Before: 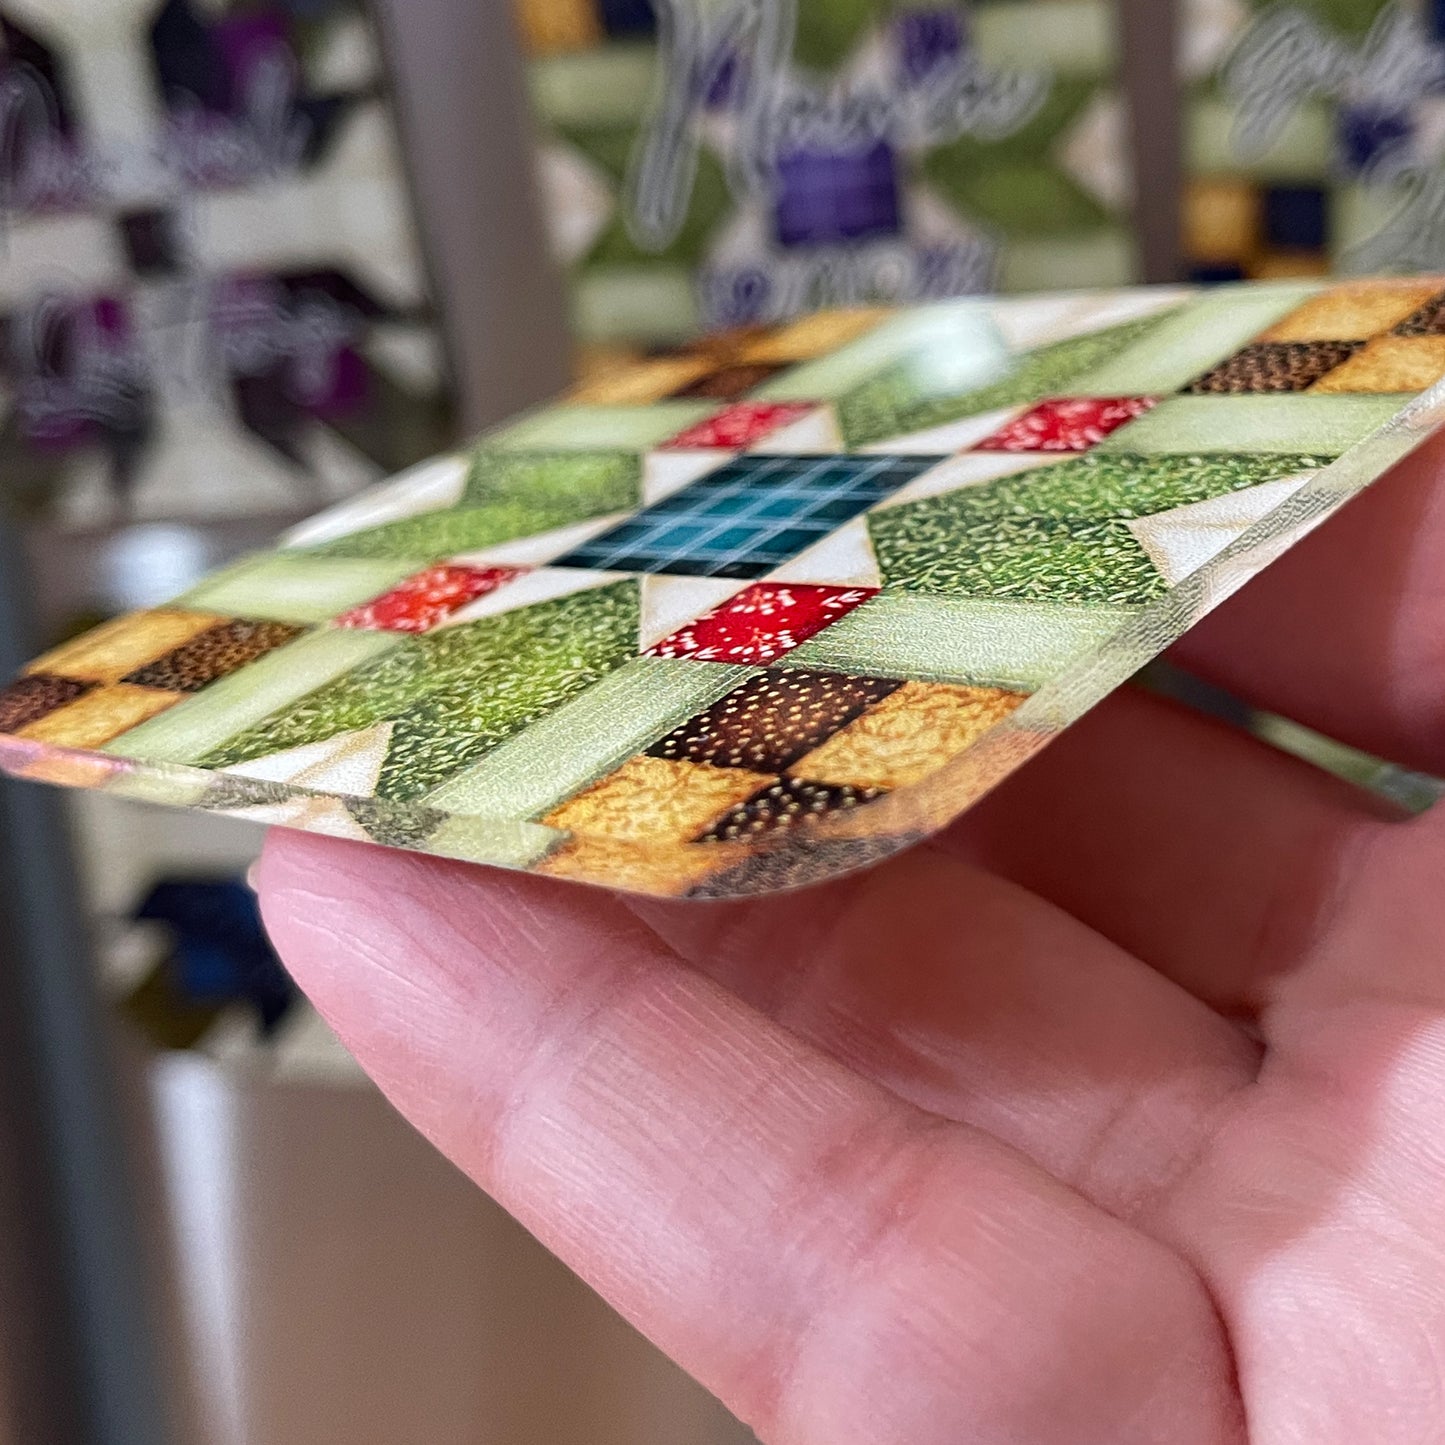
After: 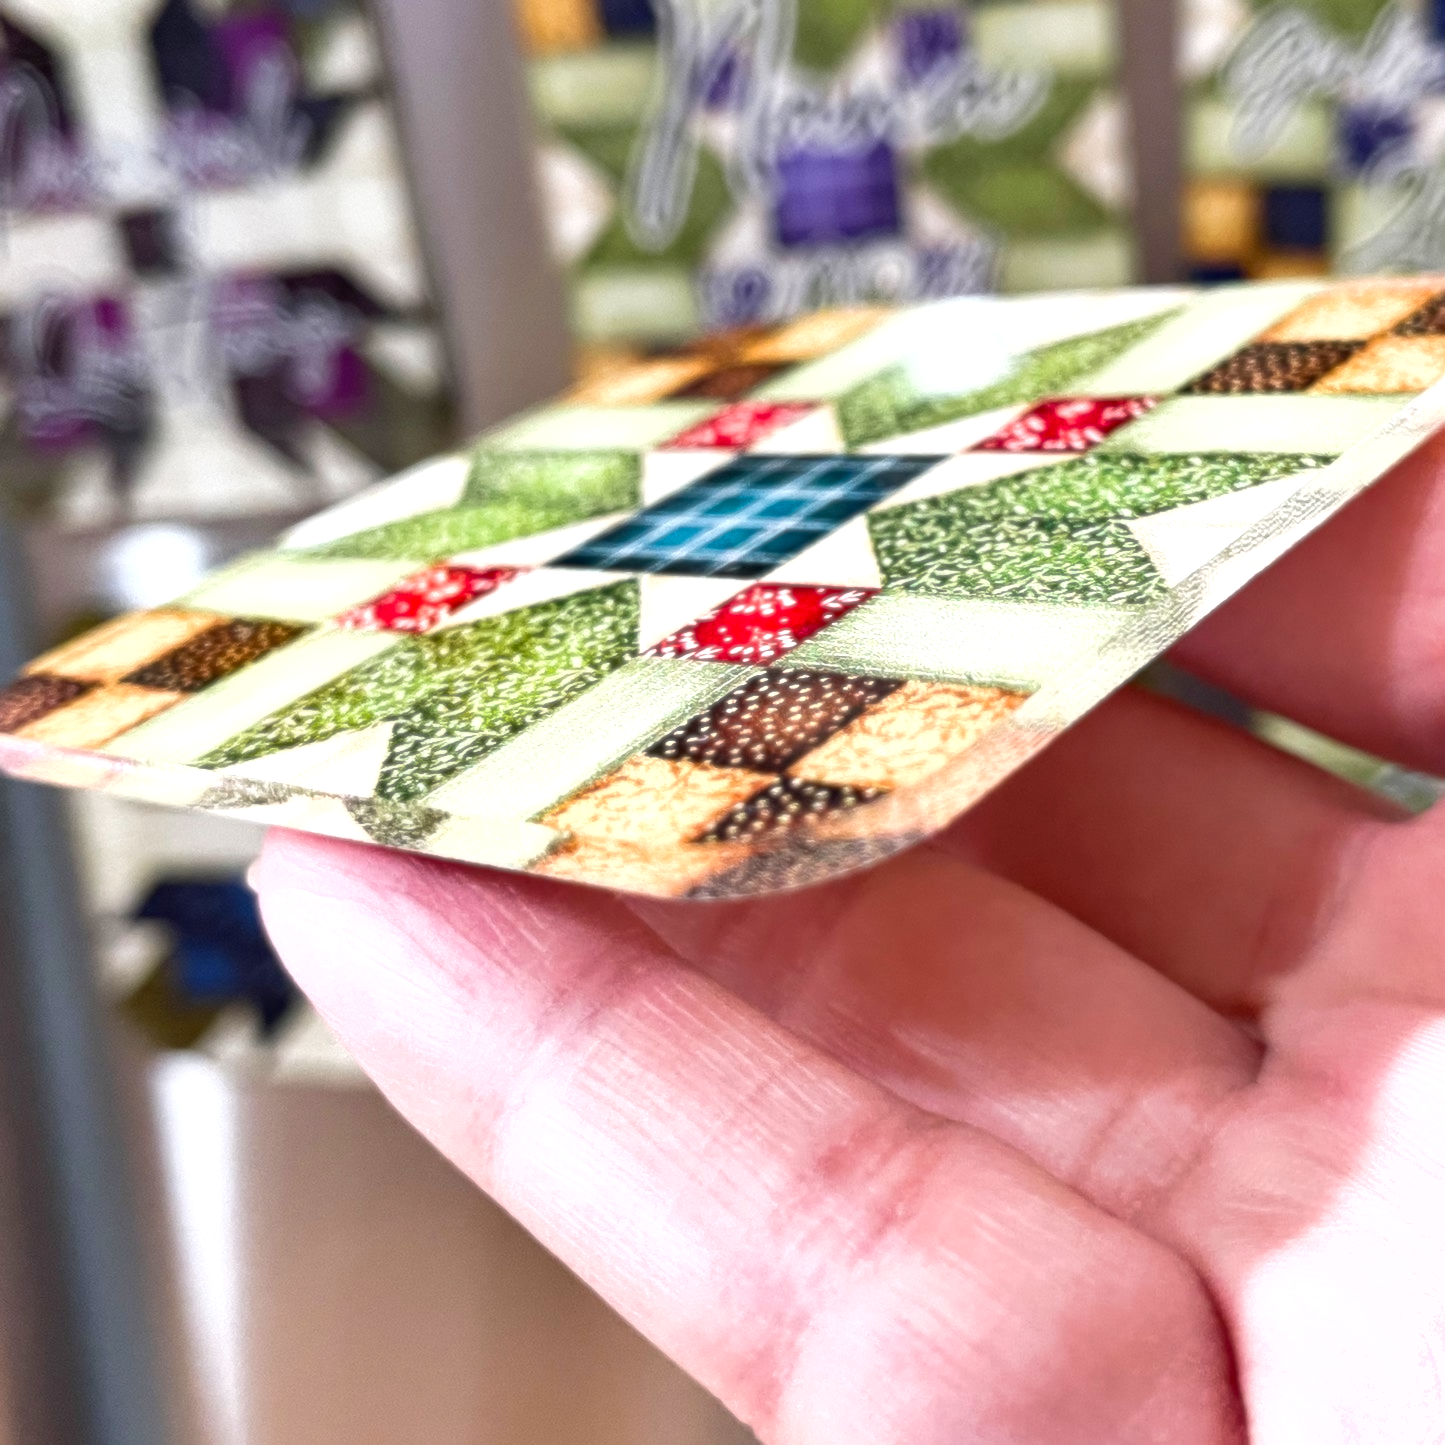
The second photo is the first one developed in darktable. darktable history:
shadows and highlights: shadows 60, soften with gaussian
exposure: black level correction 0, exposure 0.95 EV, compensate exposure bias true, compensate highlight preservation false
tone equalizer: on, module defaults
soften: size 8.67%, mix 49%
